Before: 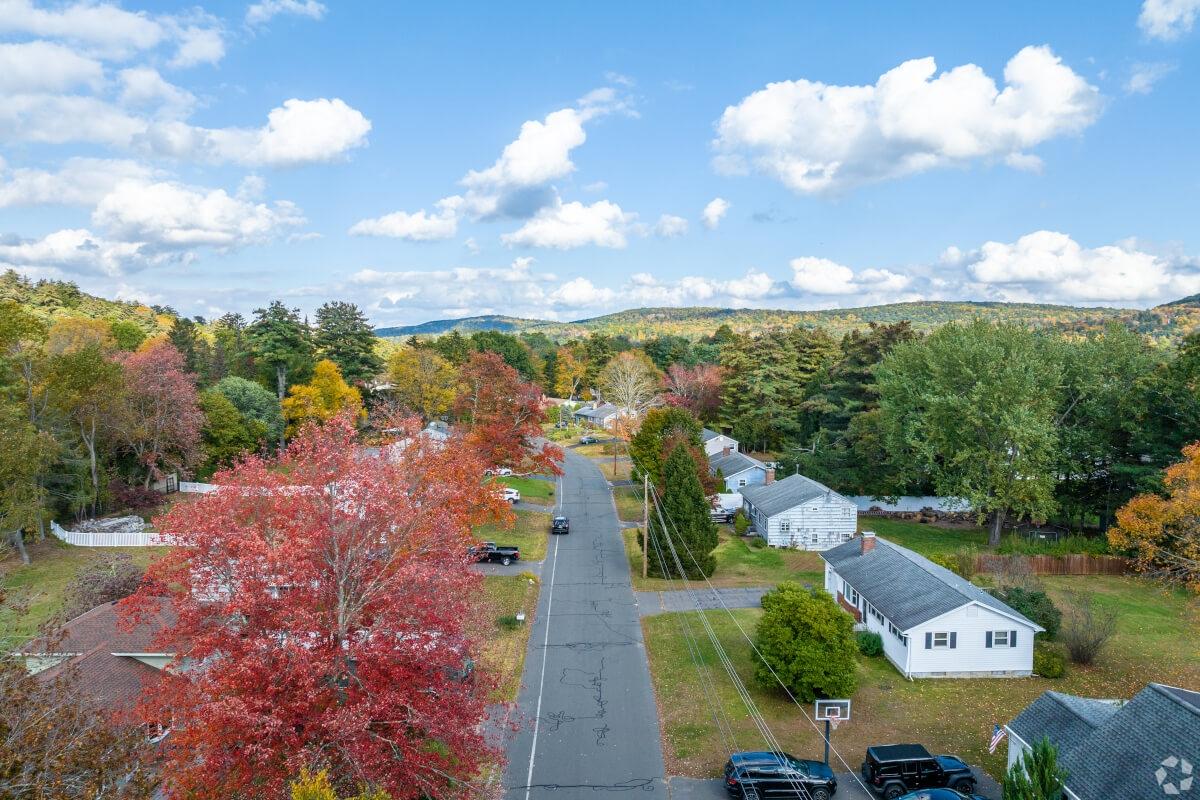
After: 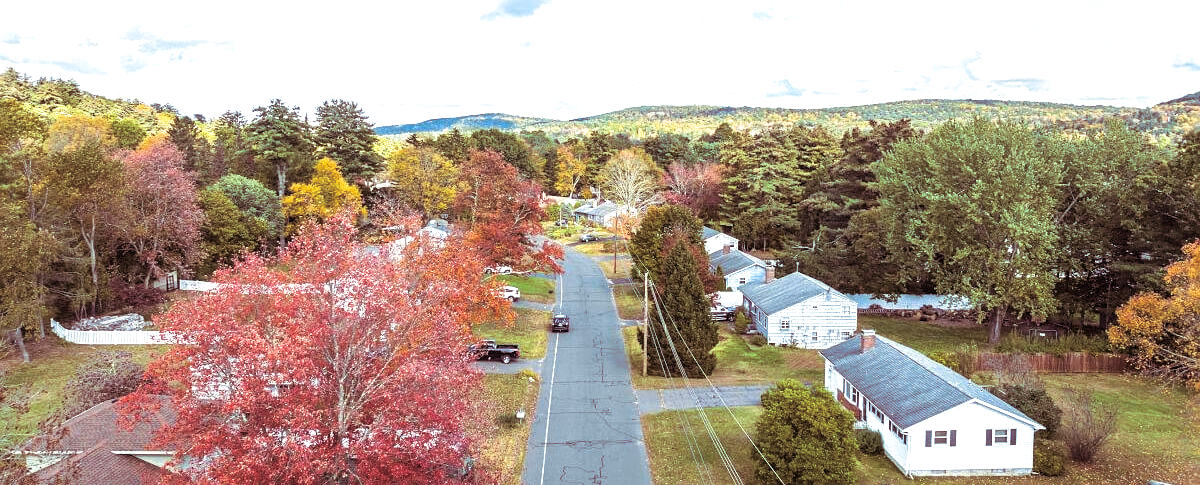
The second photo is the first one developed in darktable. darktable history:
split-toning: on, module defaults
crop and rotate: top 25.357%, bottom 13.942%
sharpen: radius 1.272, amount 0.305, threshold 0
exposure: black level correction 0, exposure 0.7 EV, compensate exposure bias true, compensate highlight preservation false
